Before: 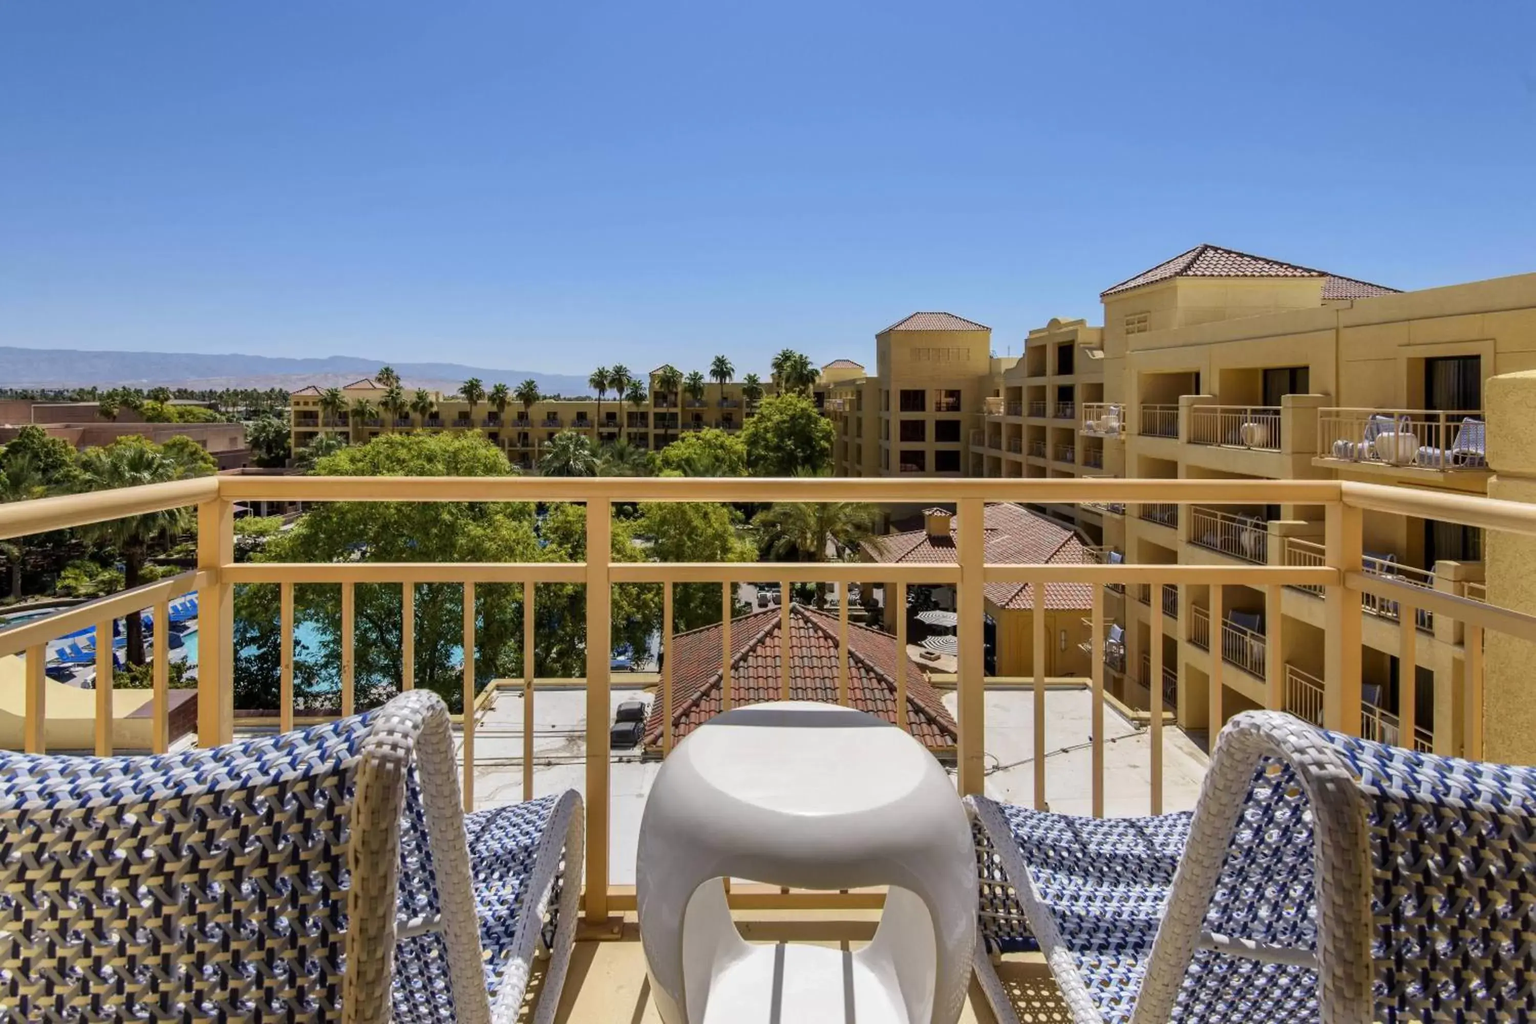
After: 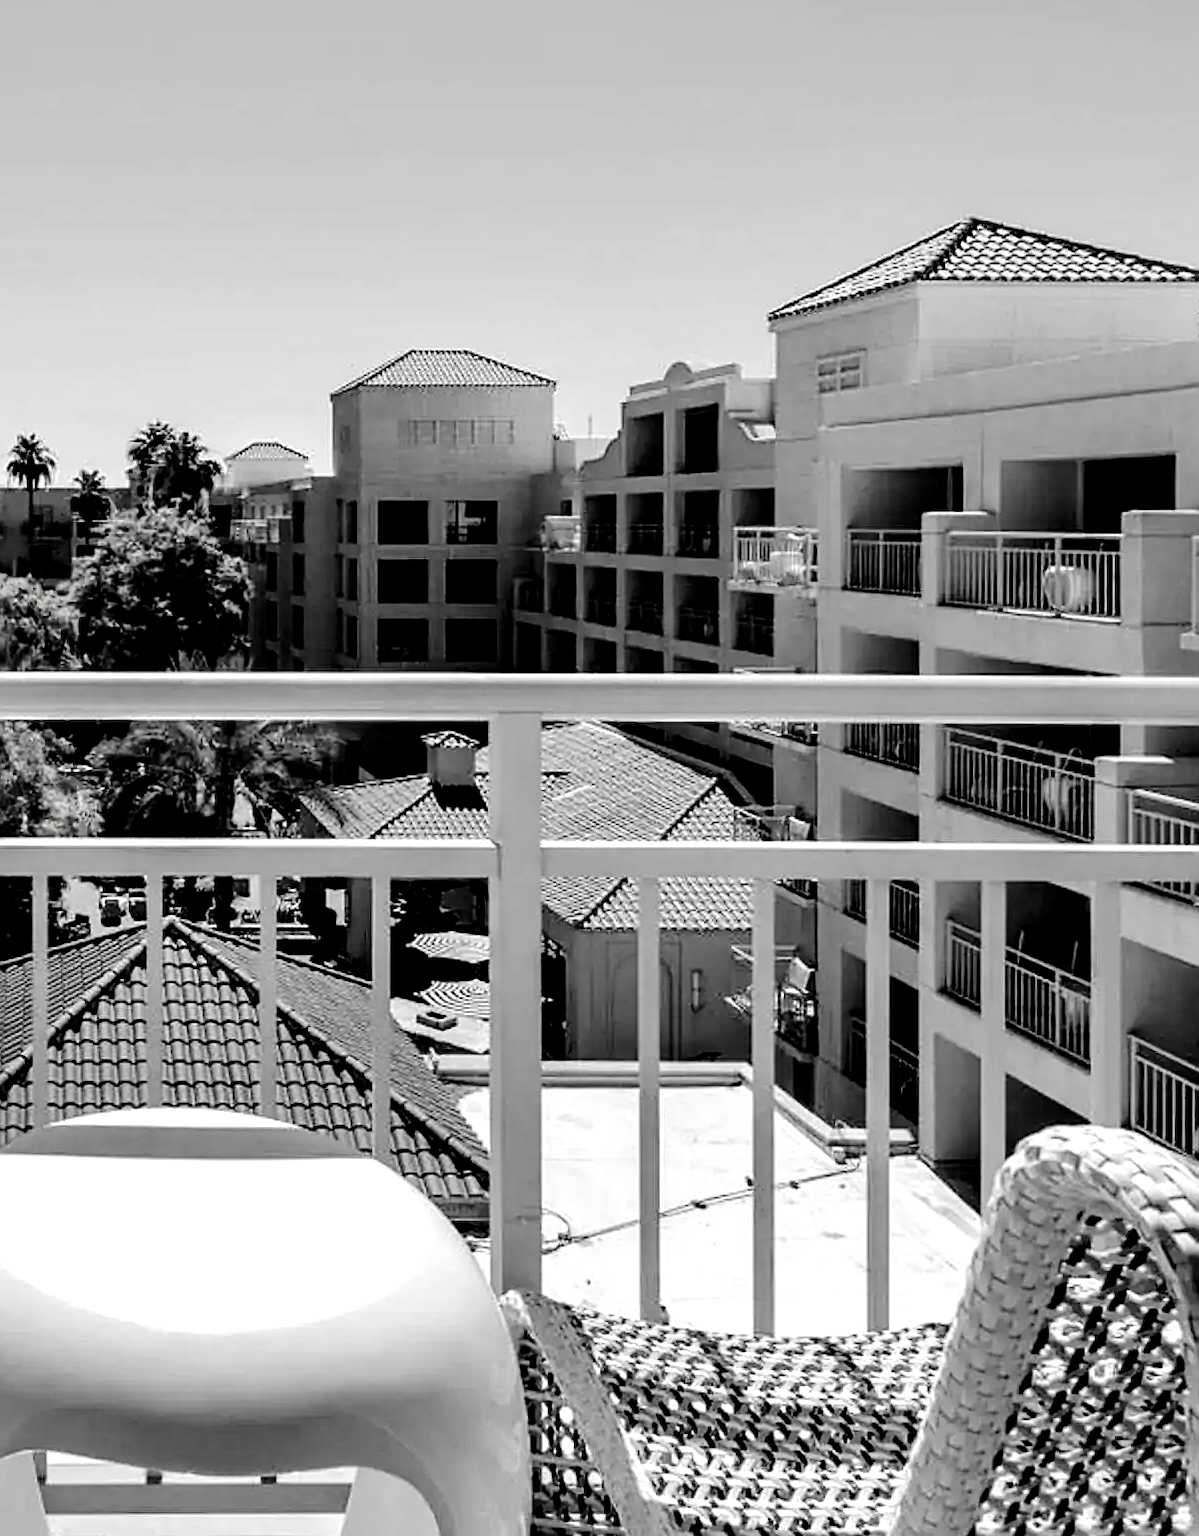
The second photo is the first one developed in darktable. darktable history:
tone equalizer: -8 EV -0.735 EV, -7 EV -0.67 EV, -6 EV -0.592 EV, -5 EV -0.405 EV, -3 EV 0.383 EV, -2 EV 0.6 EV, -1 EV 0.687 EV, +0 EV 0.719 EV
sharpen: on, module defaults
crop: left 45.977%, top 12.959%, right 13.924%, bottom 10.066%
contrast brightness saturation: saturation -0.985
tone curve: curves: ch0 [(0.003, 0) (0.066, 0.031) (0.163, 0.112) (0.264, 0.238) (0.395, 0.421) (0.517, 0.56) (0.684, 0.734) (0.791, 0.814) (1, 1)]; ch1 [(0, 0) (0.164, 0.115) (0.337, 0.332) (0.39, 0.398) (0.464, 0.461) (0.501, 0.5) (0.507, 0.5) (0.534, 0.532) (0.577, 0.59) (0.652, 0.681) (0.733, 0.749) (0.811, 0.796) (1, 1)]; ch2 [(0, 0) (0.337, 0.382) (0.464, 0.476) (0.501, 0.502) (0.527, 0.54) (0.551, 0.565) (0.6, 0.59) (0.687, 0.675) (1, 1)], color space Lab, linked channels, preserve colors none
exposure: black level correction 0.027, exposure -0.082 EV, compensate highlight preservation false
